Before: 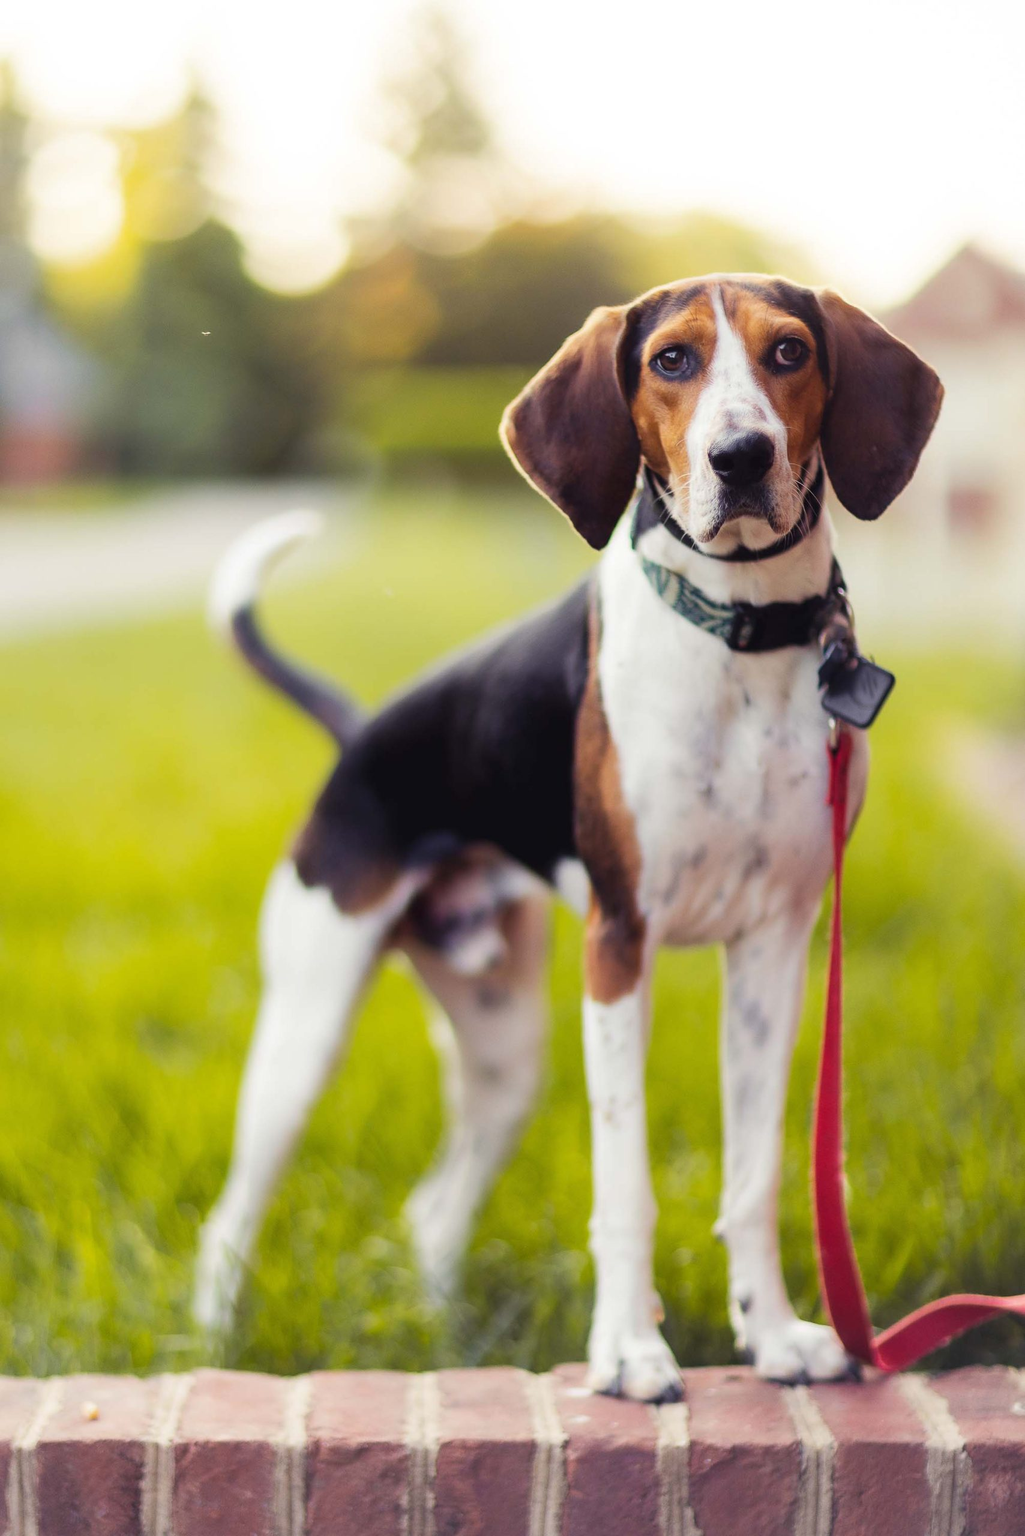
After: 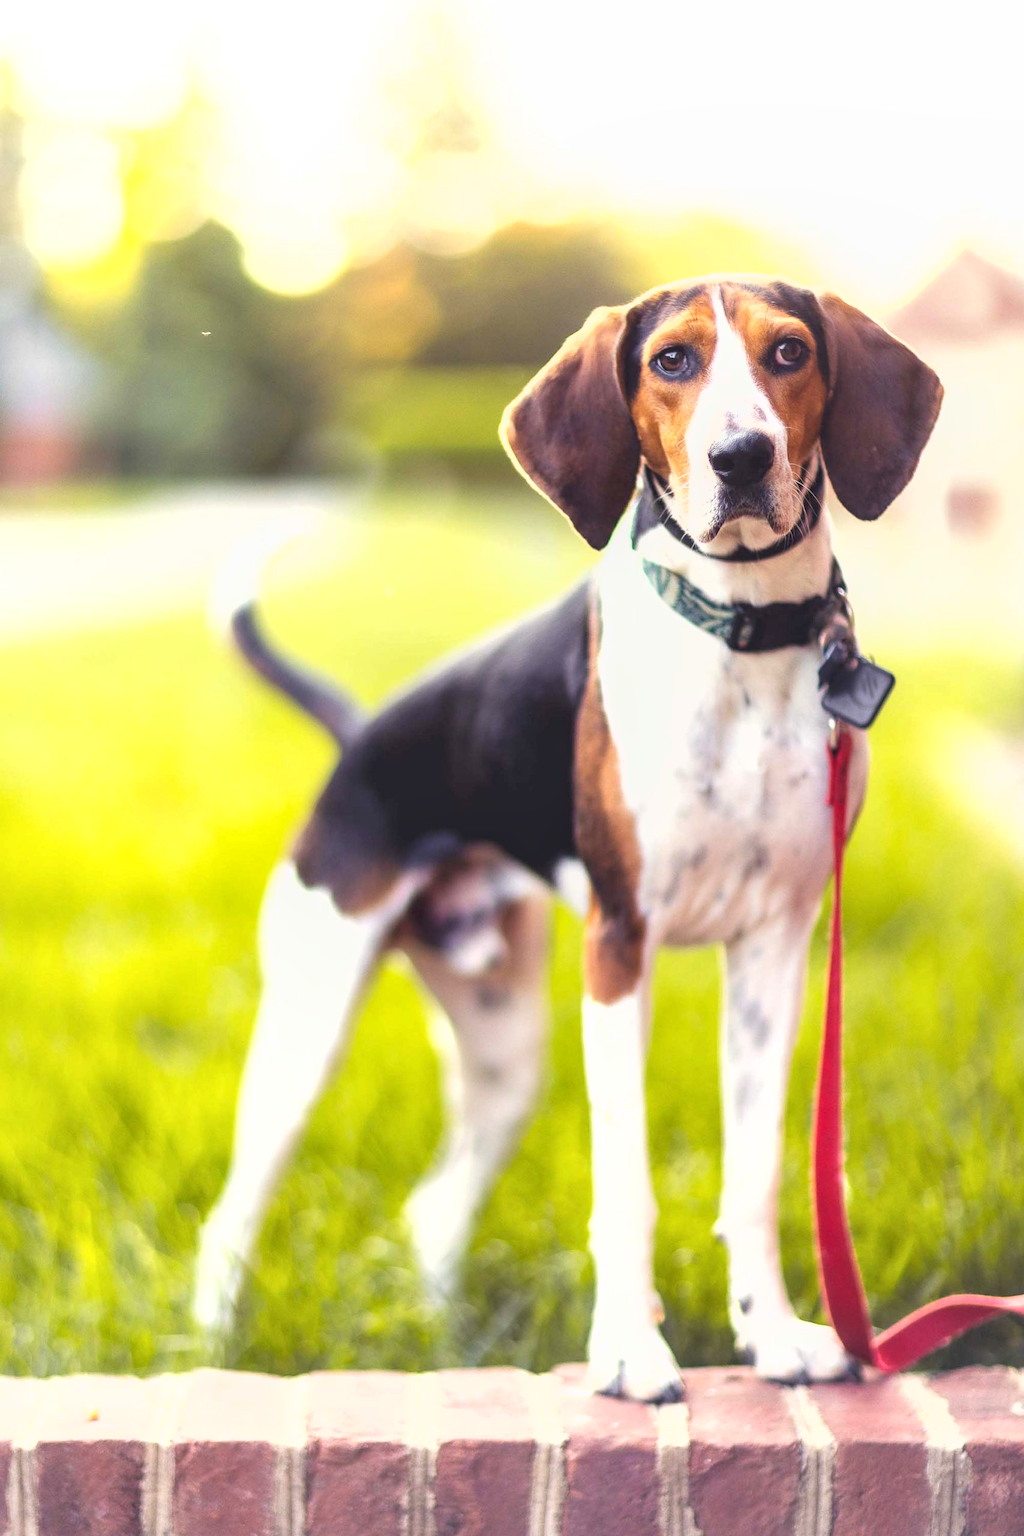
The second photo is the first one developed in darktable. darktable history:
local contrast: detail 110%
shadows and highlights: shadows 11.5, white point adjustment 1.3, highlights -0.99, highlights color adjustment 41.58%, soften with gaussian
exposure: exposure 0.778 EV, compensate highlight preservation false
